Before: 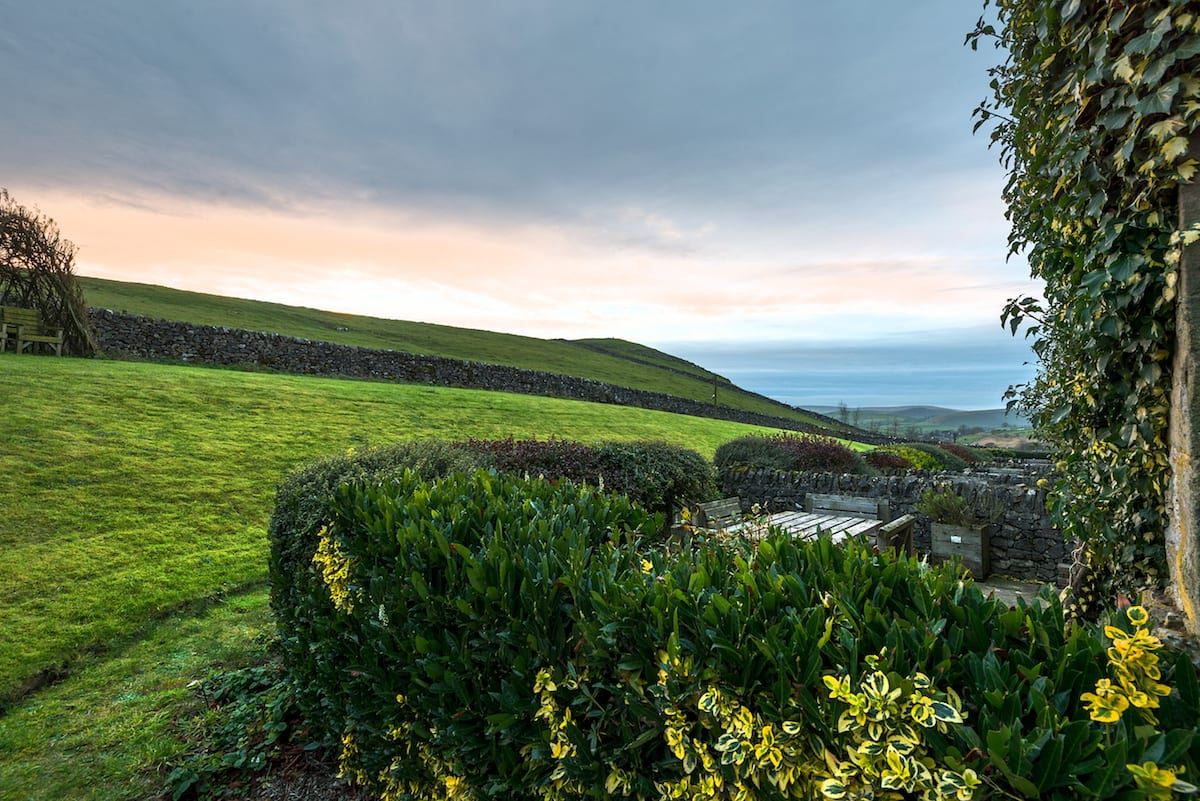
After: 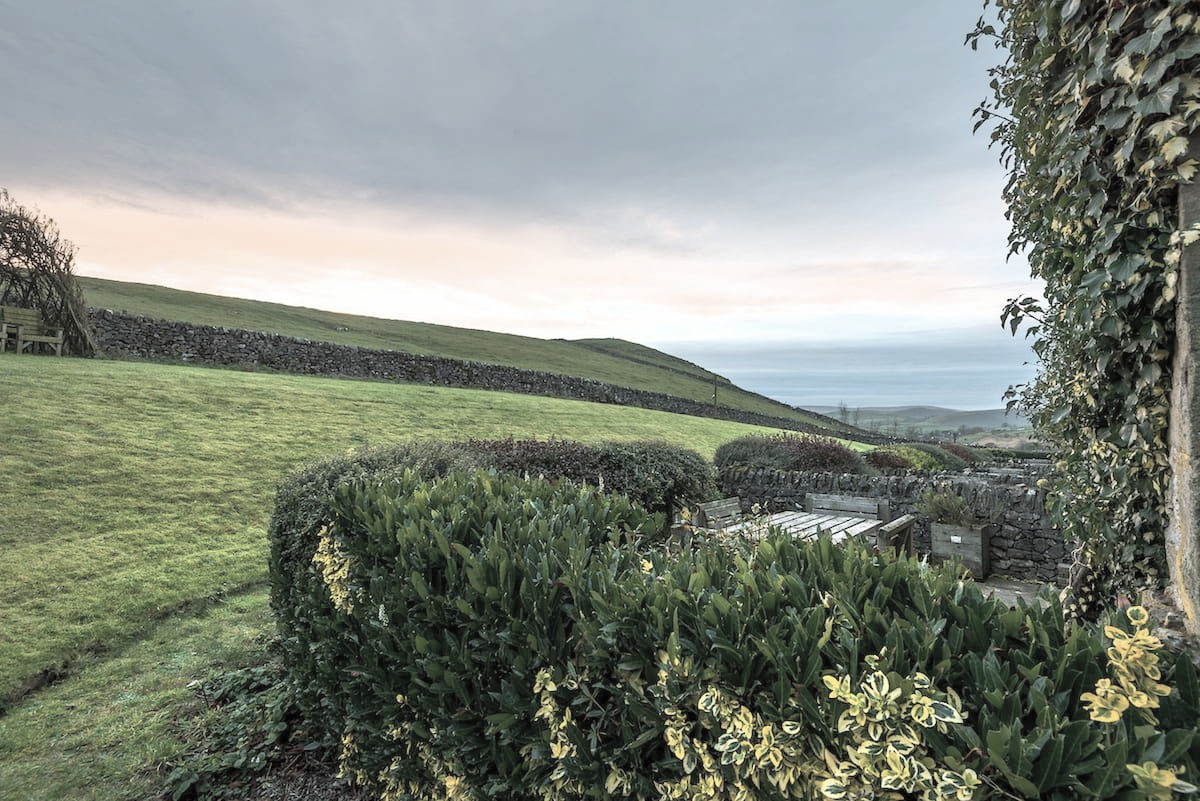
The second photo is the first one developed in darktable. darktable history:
contrast brightness saturation: brightness 0.181, saturation -0.503
